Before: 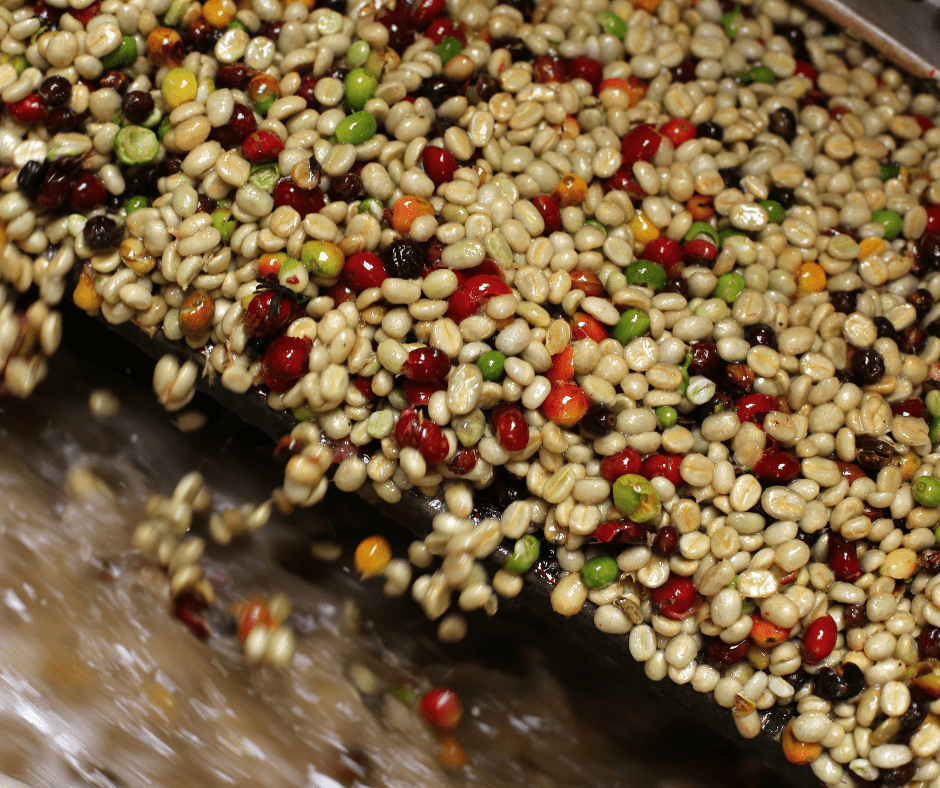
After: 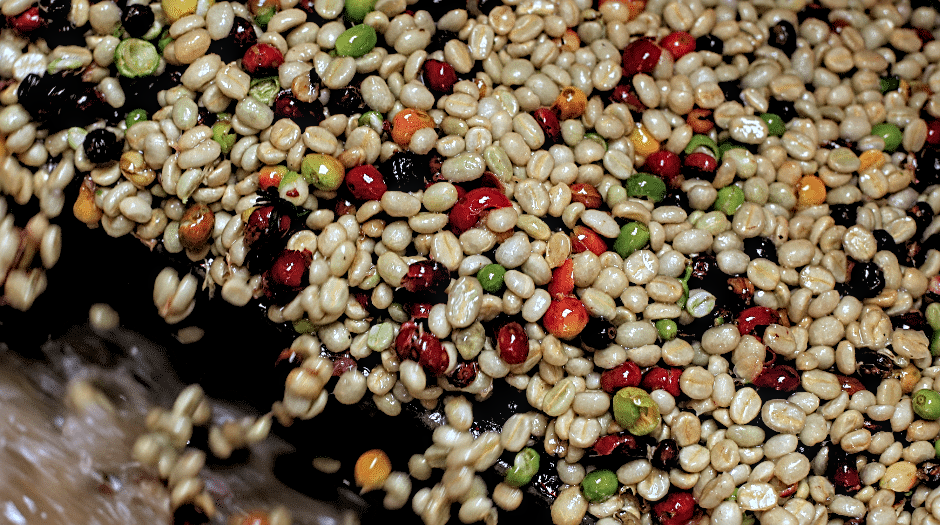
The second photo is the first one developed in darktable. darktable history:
white balance: emerald 1
crop: top 11.166%, bottom 22.168%
rgb levels: levels [[0.013, 0.434, 0.89], [0, 0.5, 1], [0, 0.5, 1]]
color correction: highlights a* -2.24, highlights b* -18.1
sharpen: amount 0.55
local contrast: on, module defaults
exposure: exposure -0.242 EV, compensate highlight preservation false
